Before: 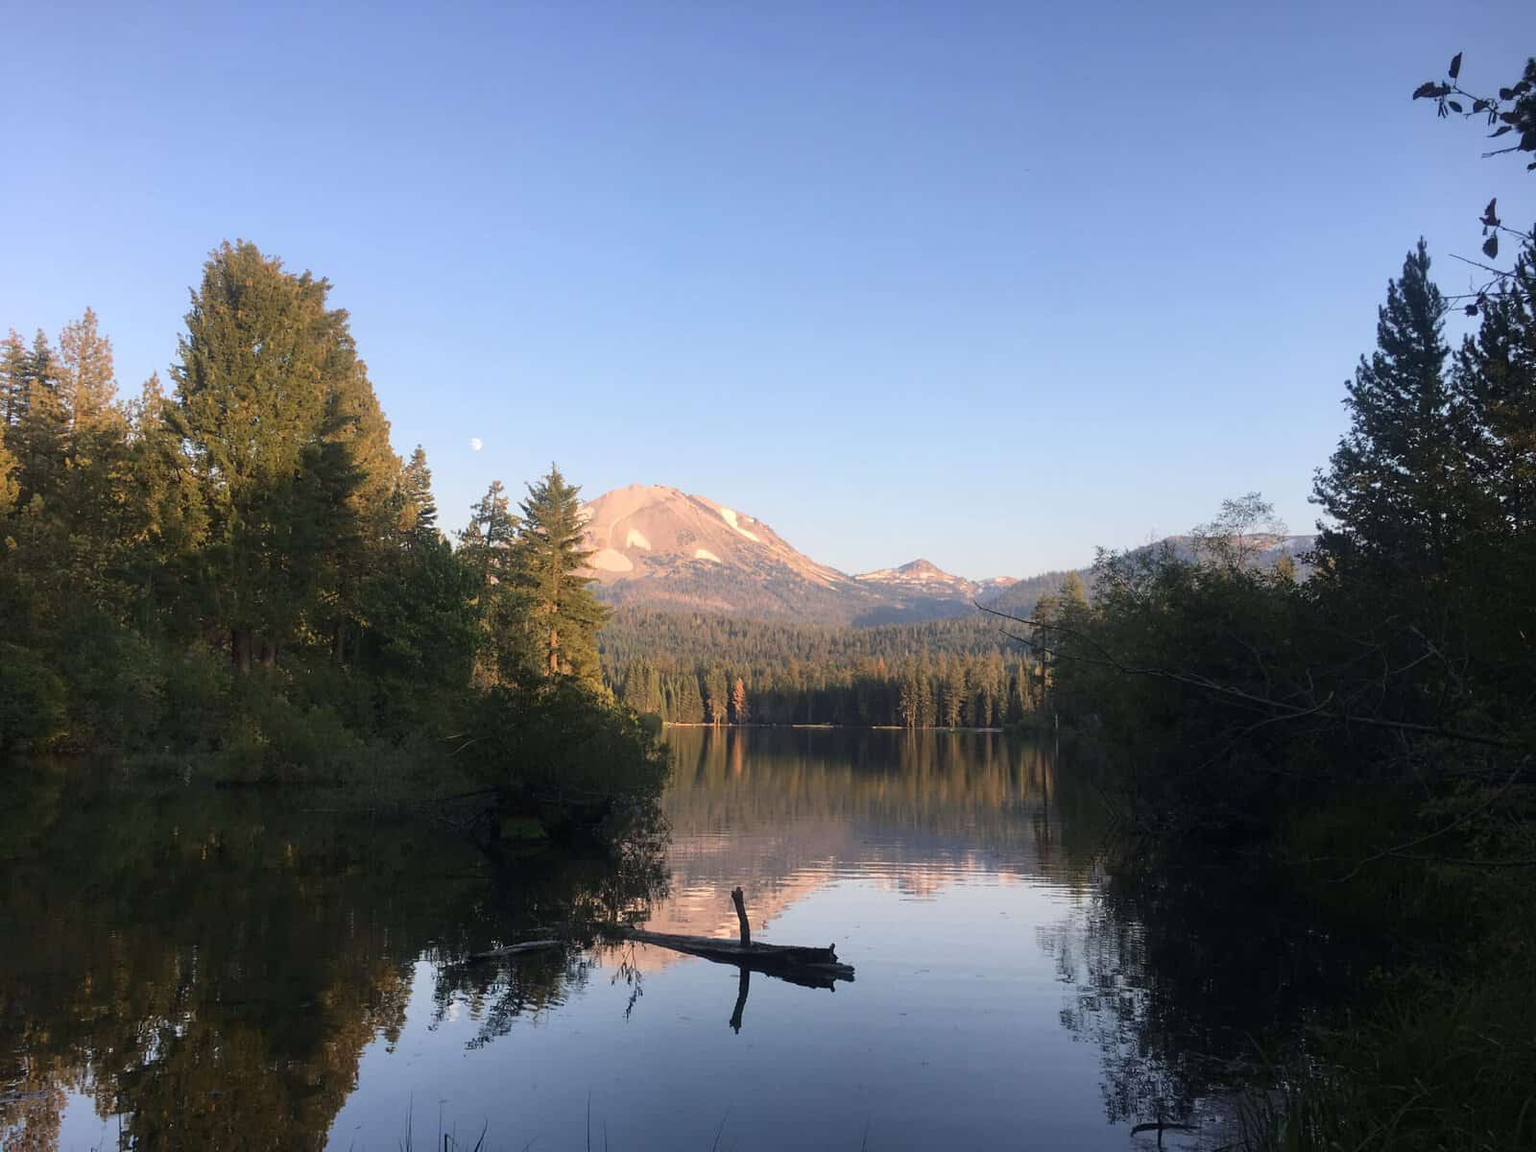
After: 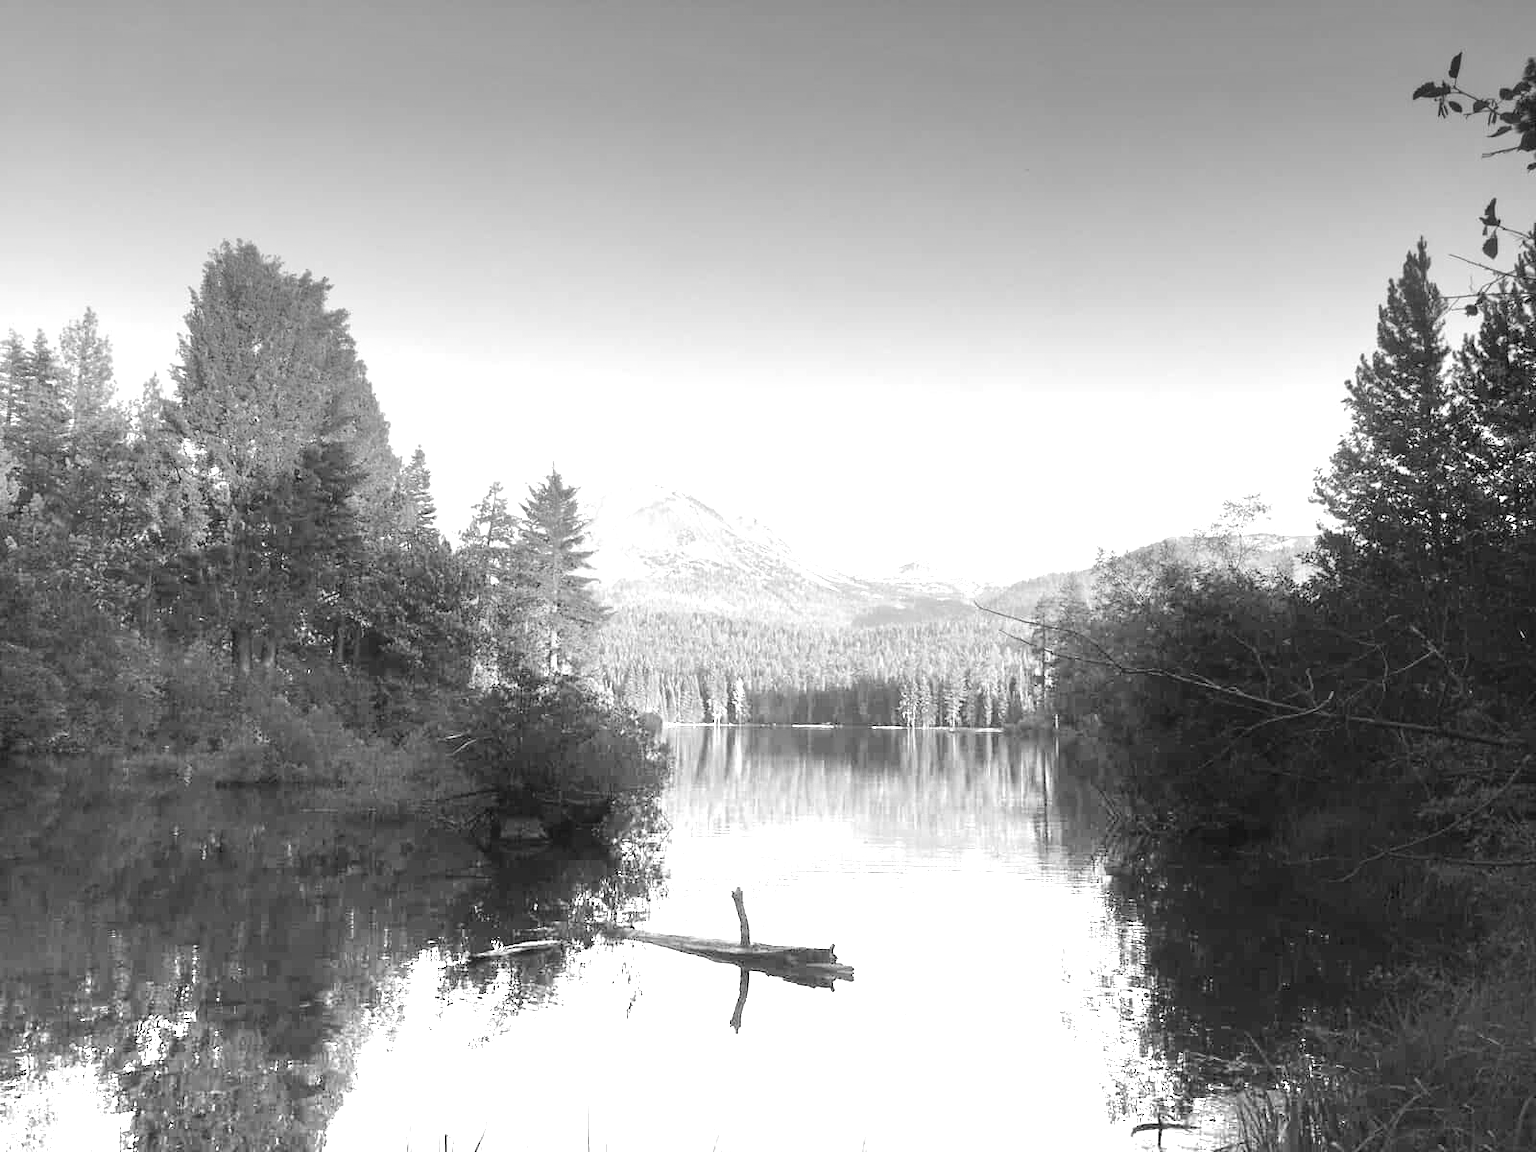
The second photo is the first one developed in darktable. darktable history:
monochrome: on, module defaults
color zones: curves: ch0 [(0, 0.48) (0.209, 0.398) (0.305, 0.332) (0.429, 0.493) (0.571, 0.5) (0.714, 0.5) (0.857, 0.5) (1, 0.48)]; ch1 [(0, 0.736) (0.143, 0.625) (0.225, 0.371) (0.429, 0.256) (0.571, 0.241) (0.714, 0.213) (0.857, 0.48) (1, 0.736)]; ch2 [(0, 0.448) (0.143, 0.498) (0.286, 0.5) (0.429, 0.5) (0.571, 0.5) (0.714, 0.5) (0.857, 0.5) (1, 0.448)]
graduated density: density -3.9 EV
white balance: red 0.967, blue 1.049
tone equalizer: -7 EV 0.15 EV, -6 EV 0.6 EV, -5 EV 1.15 EV, -4 EV 1.33 EV, -3 EV 1.15 EV, -2 EV 0.6 EV, -1 EV 0.15 EV, mask exposure compensation -0.5 EV
